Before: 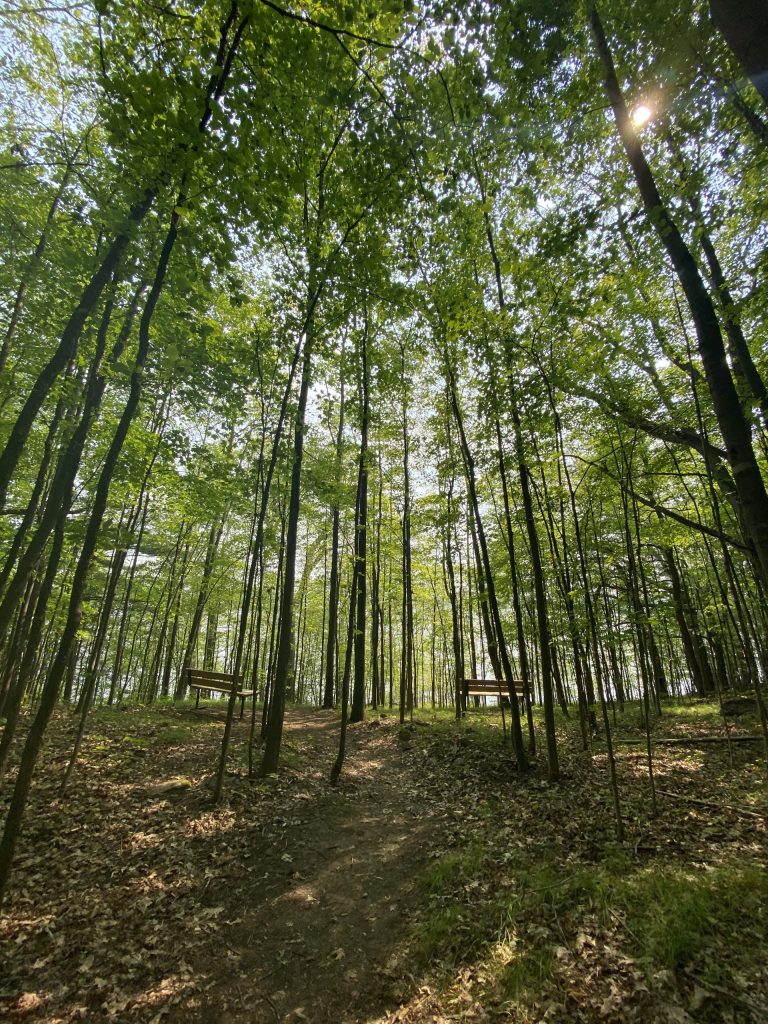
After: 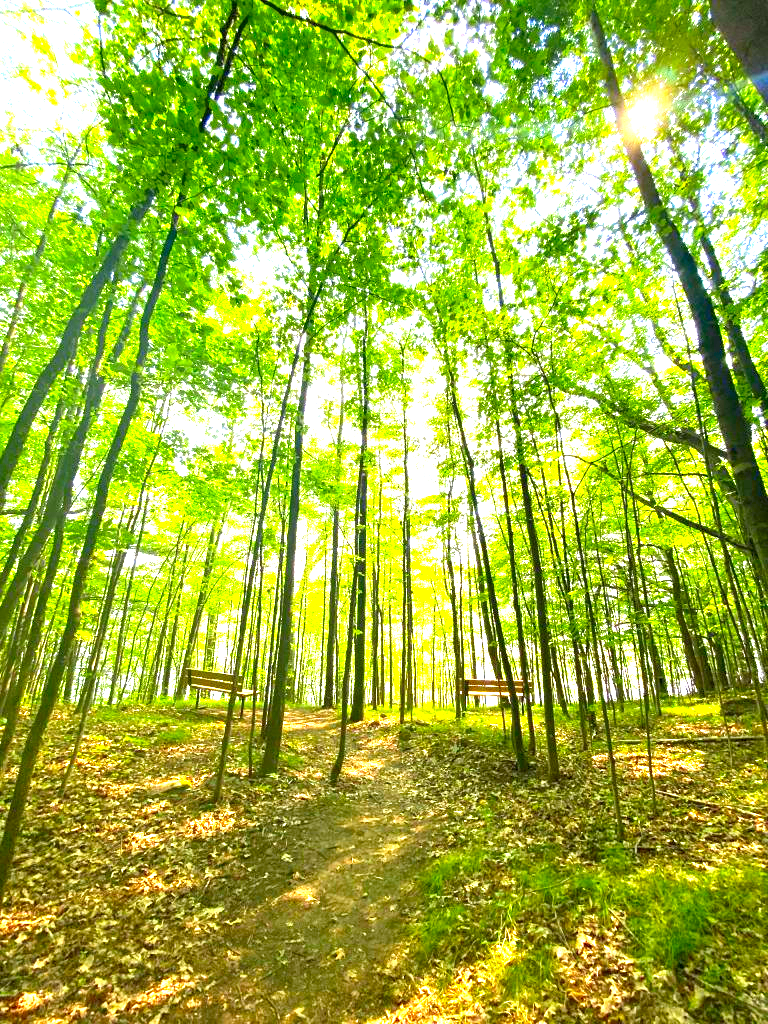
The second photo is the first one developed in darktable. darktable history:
color correction: highlights b* -0.011, saturation 1.79
exposure: black level correction 0.001, exposure 2.573 EV, compensate highlight preservation false
